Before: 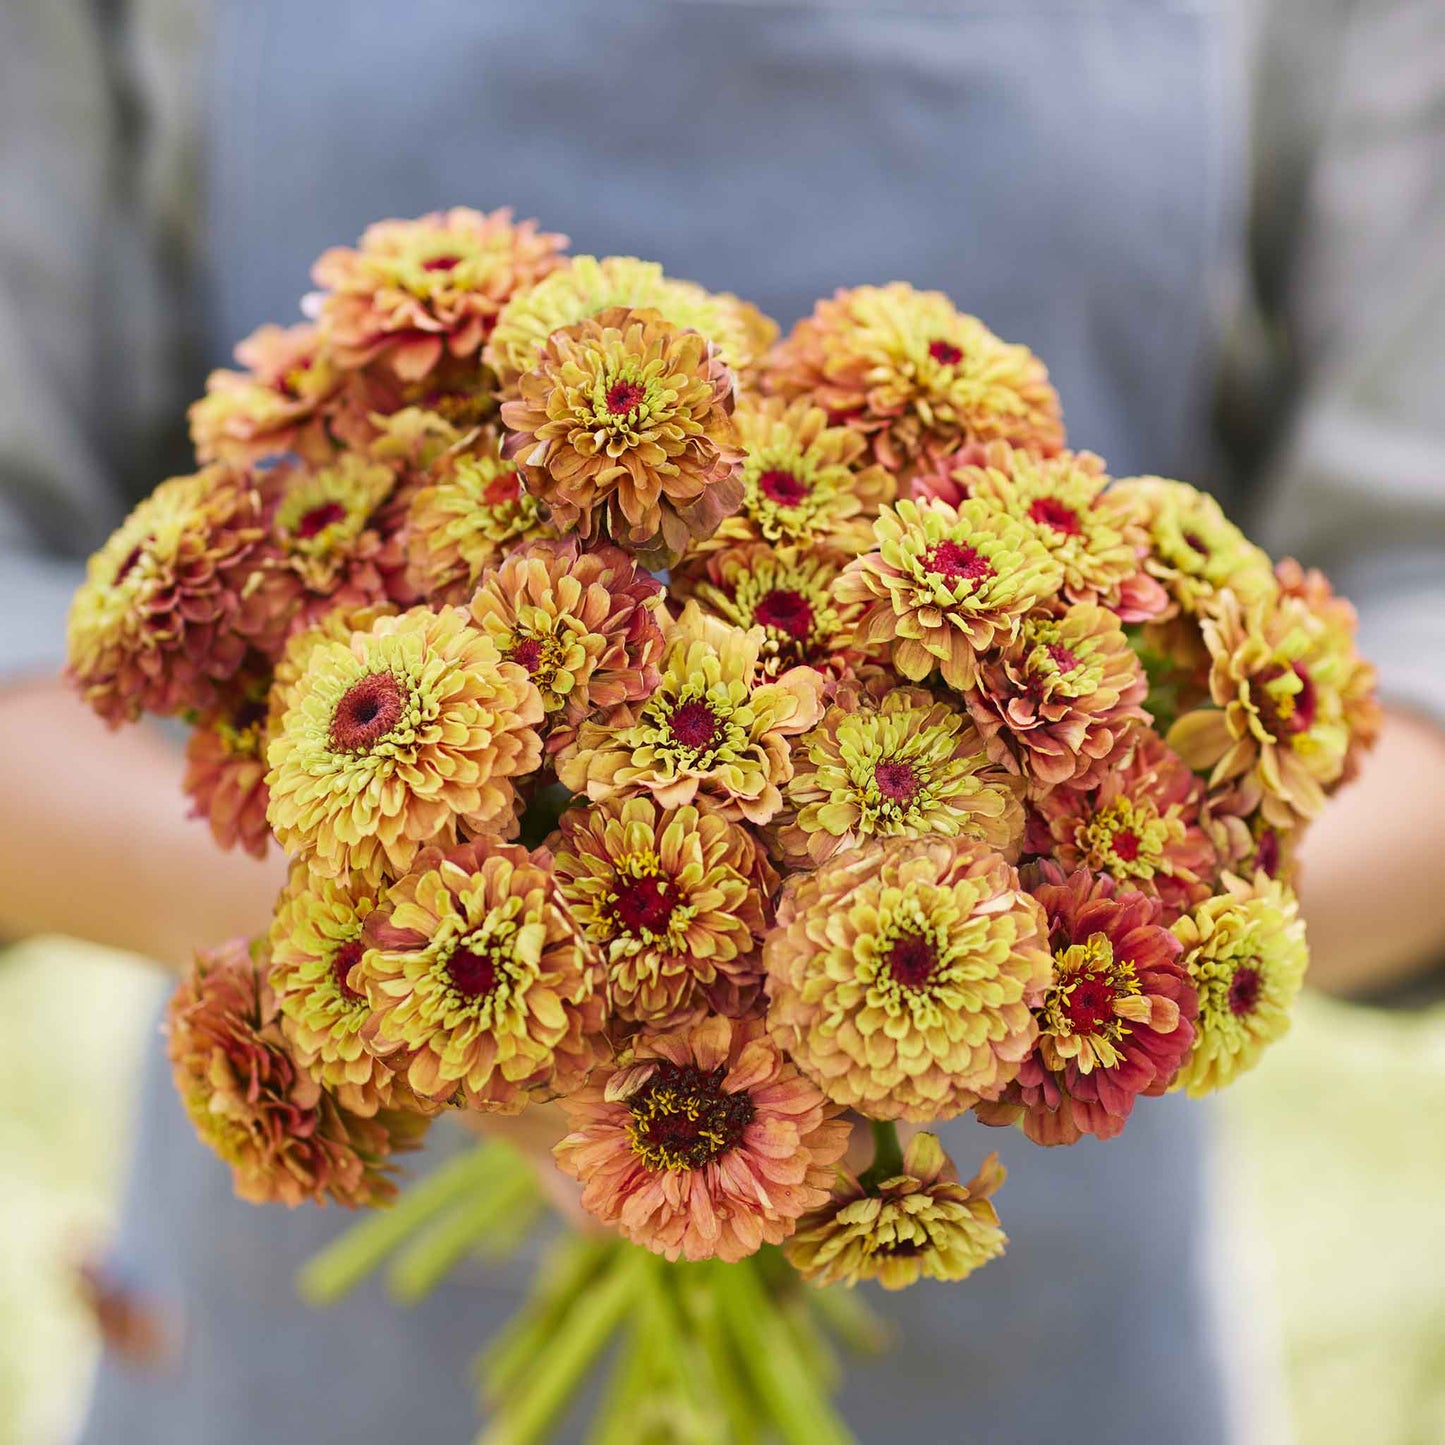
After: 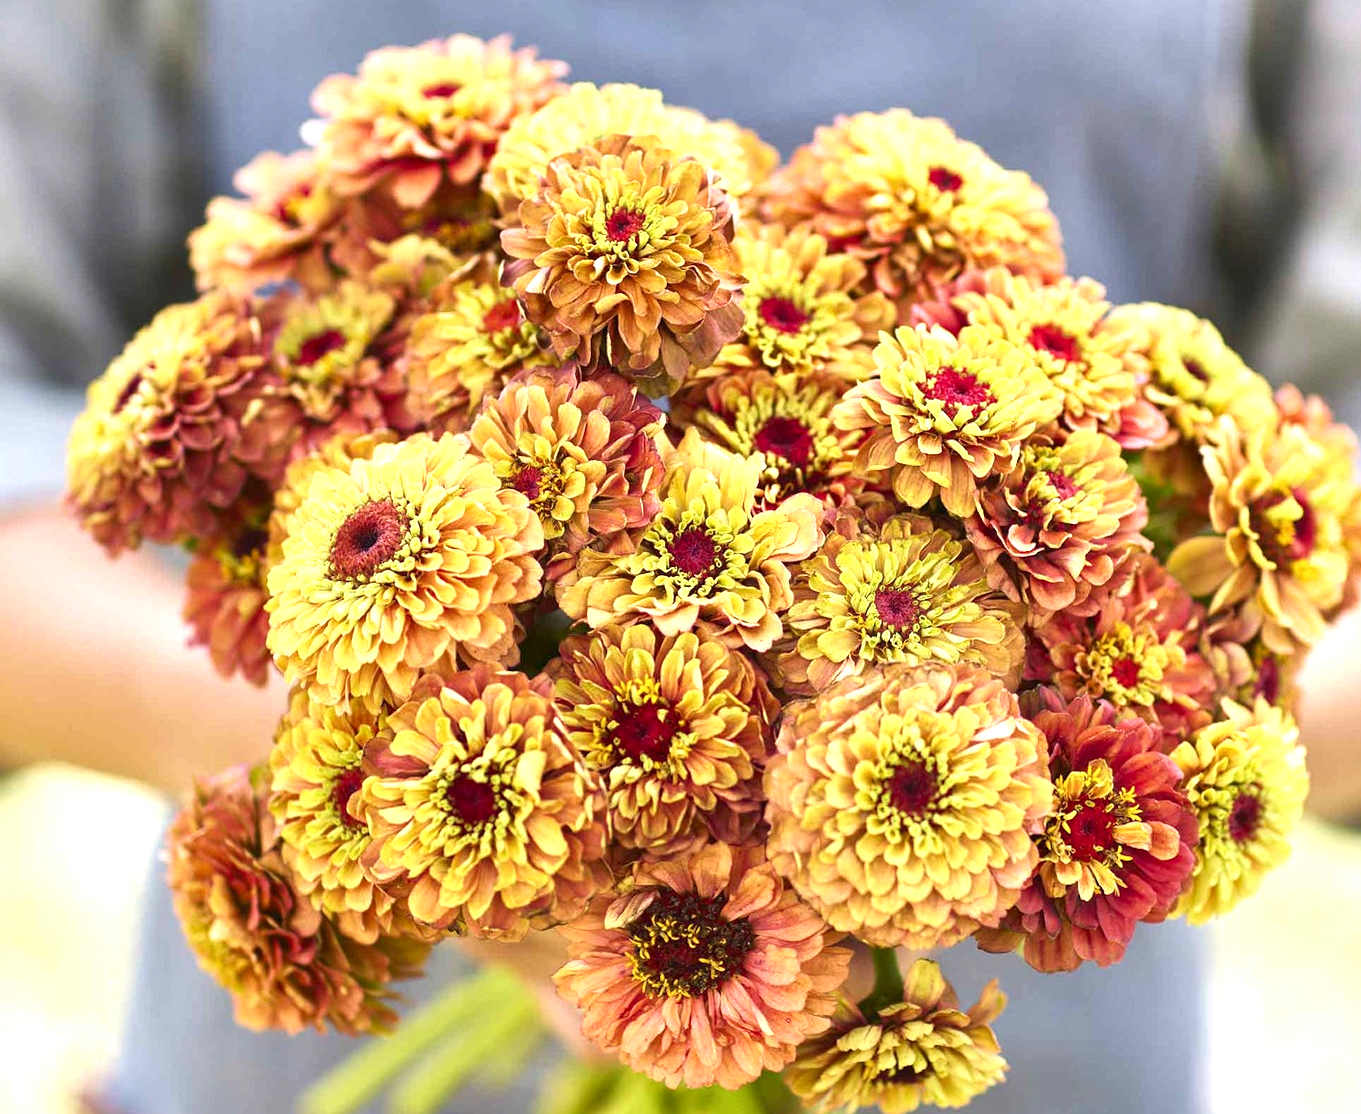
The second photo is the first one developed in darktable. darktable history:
crop and rotate: angle 0.049°, top 11.997%, right 5.665%, bottom 10.837%
local contrast: mode bilateral grid, contrast 20, coarseness 100, detail 150%, midtone range 0.2
exposure: black level correction 0, exposure 0.691 EV, compensate highlight preservation false
